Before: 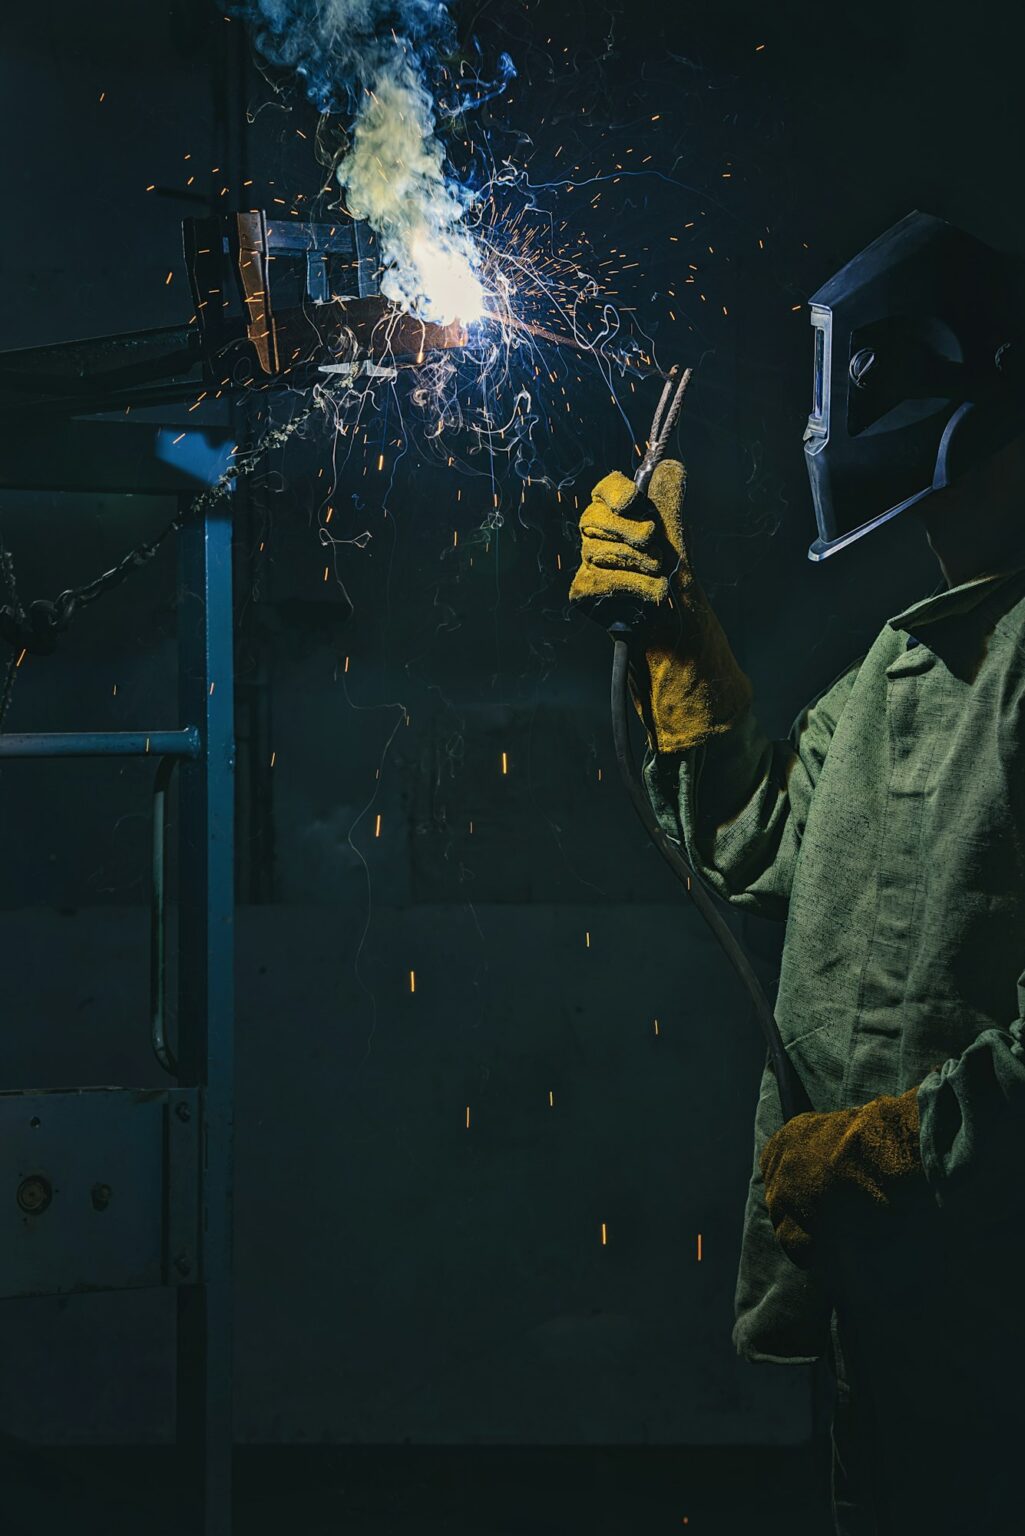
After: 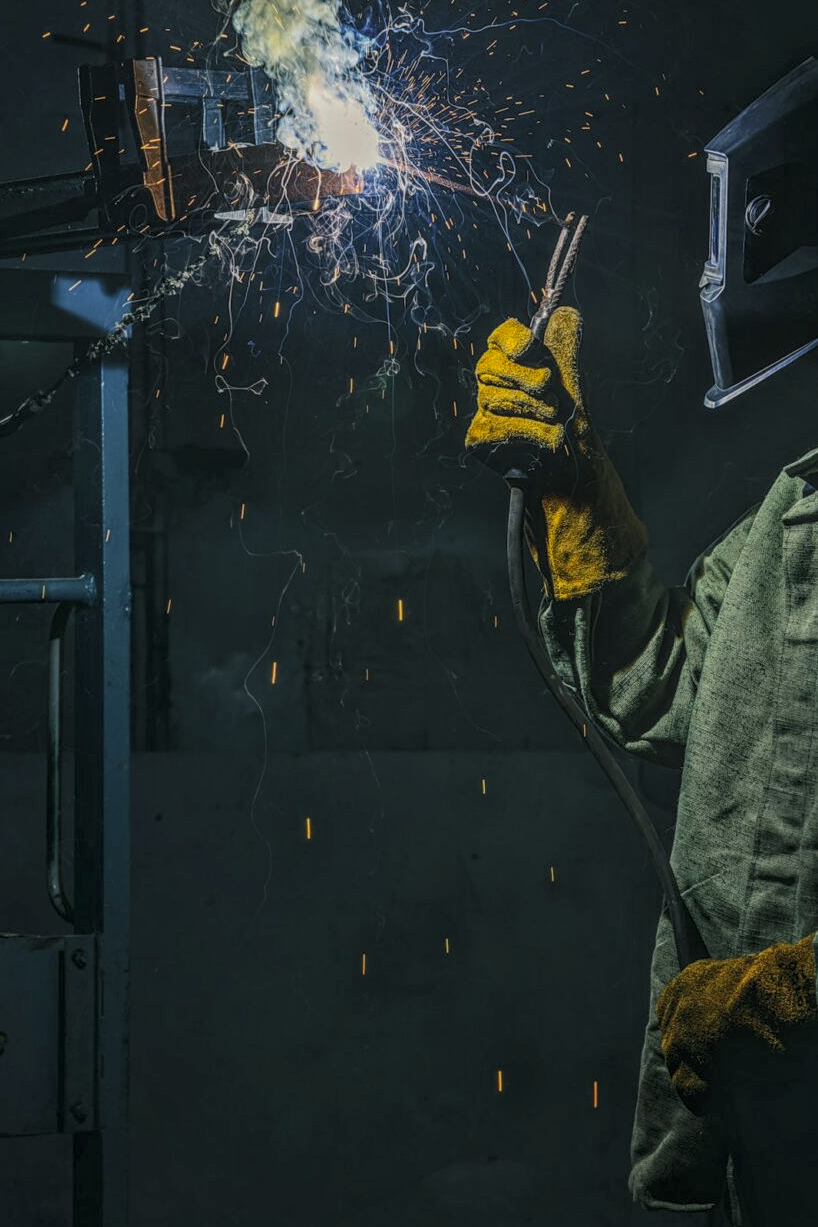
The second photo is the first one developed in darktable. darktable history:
color correction: highlights b* -0.045, saturation 0.776
crop and rotate: left 10.225%, top 10.018%, right 9.879%, bottom 10.045%
local contrast: highlights 66%, shadows 35%, detail 166%, midtone range 0.2
color zones: curves: ch0 [(0.224, 0.526) (0.75, 0.5)]; ch1 [(0.055, 0.526) (0.224, 0.761) (0.377, 0.526) (0.75, 0.5)]
